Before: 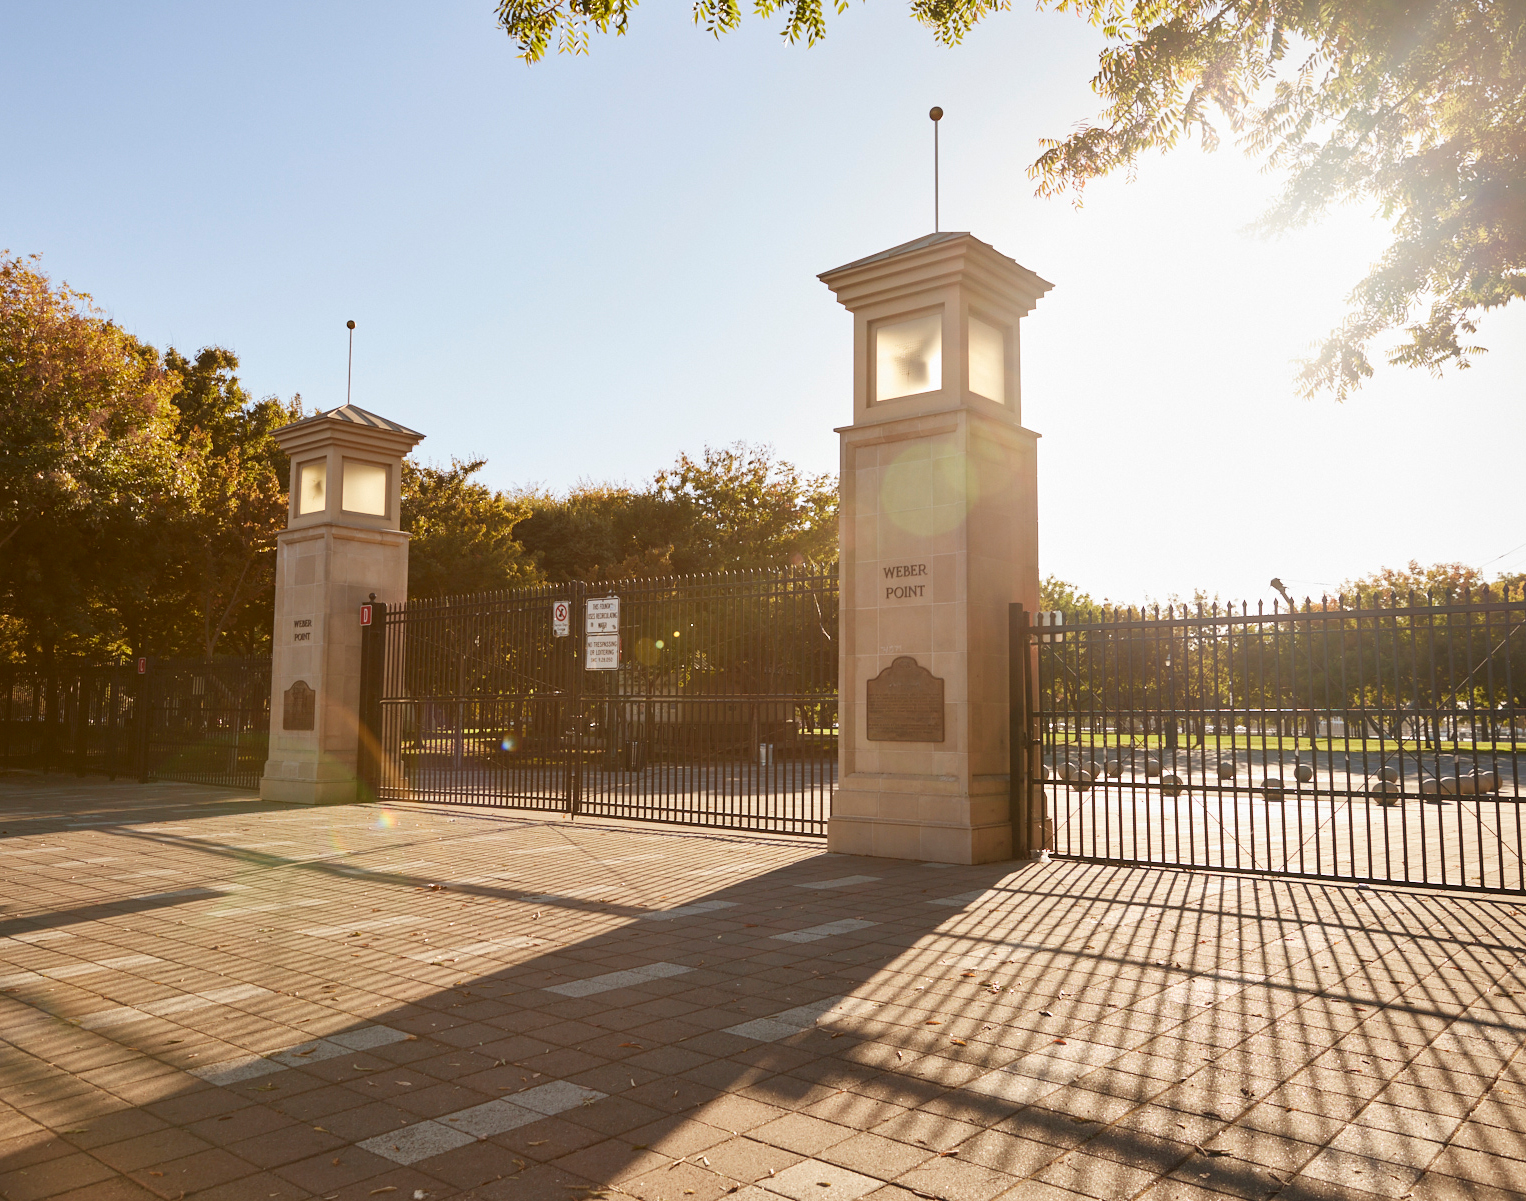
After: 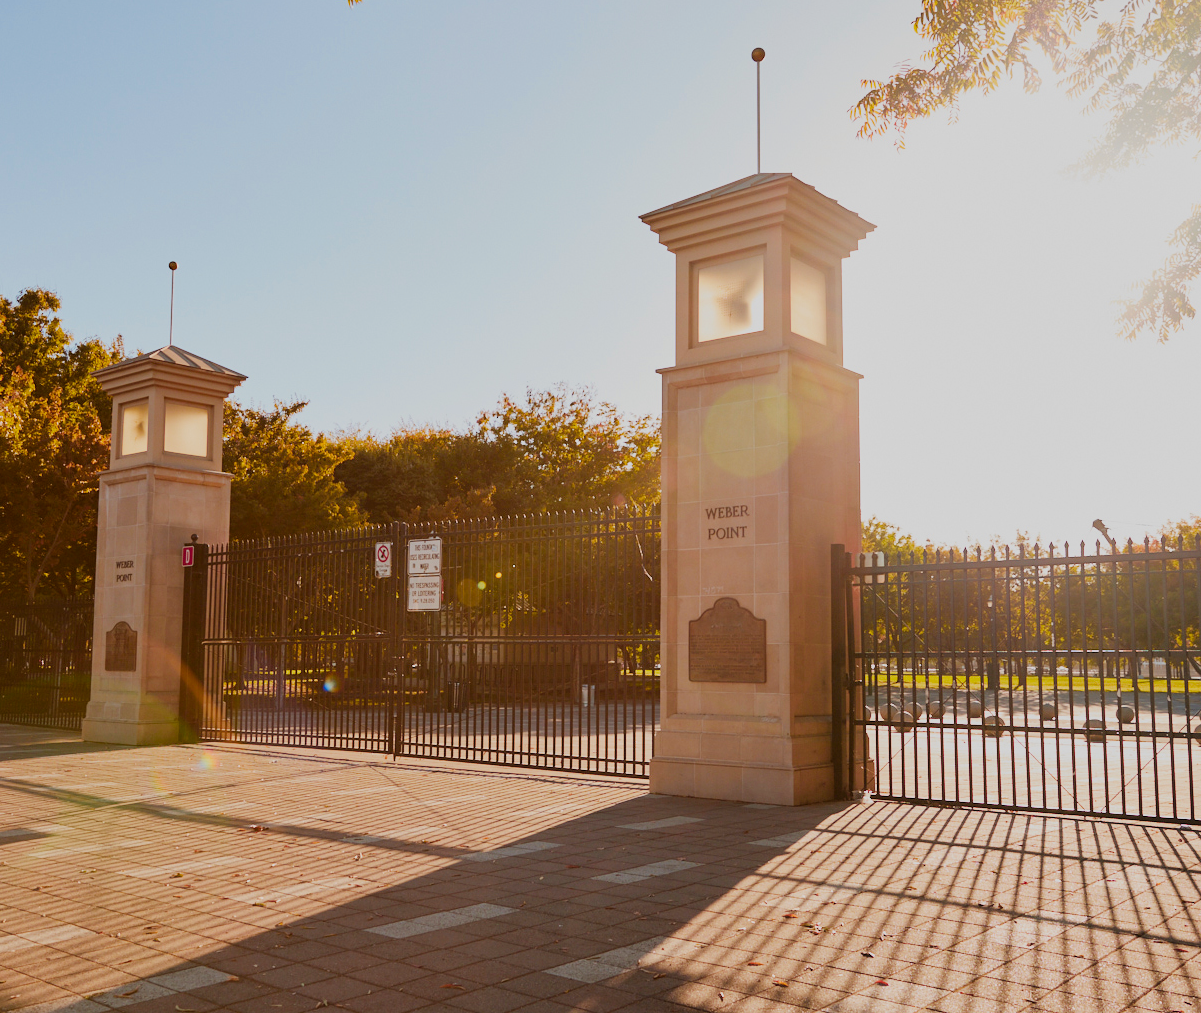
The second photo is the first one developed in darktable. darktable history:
color balance rgb: perceptual saturation grading › global saturation 30.885%, hue shift -9.09°
crop: left 11.685%, top 4.987%, right 9.601%, bottom 10.652%
filmic rgb: black relative exposure -7.65 EV, white relative exposure 4.56 EV, hardness 3.61, iterations of high-quality reconstruction 0
